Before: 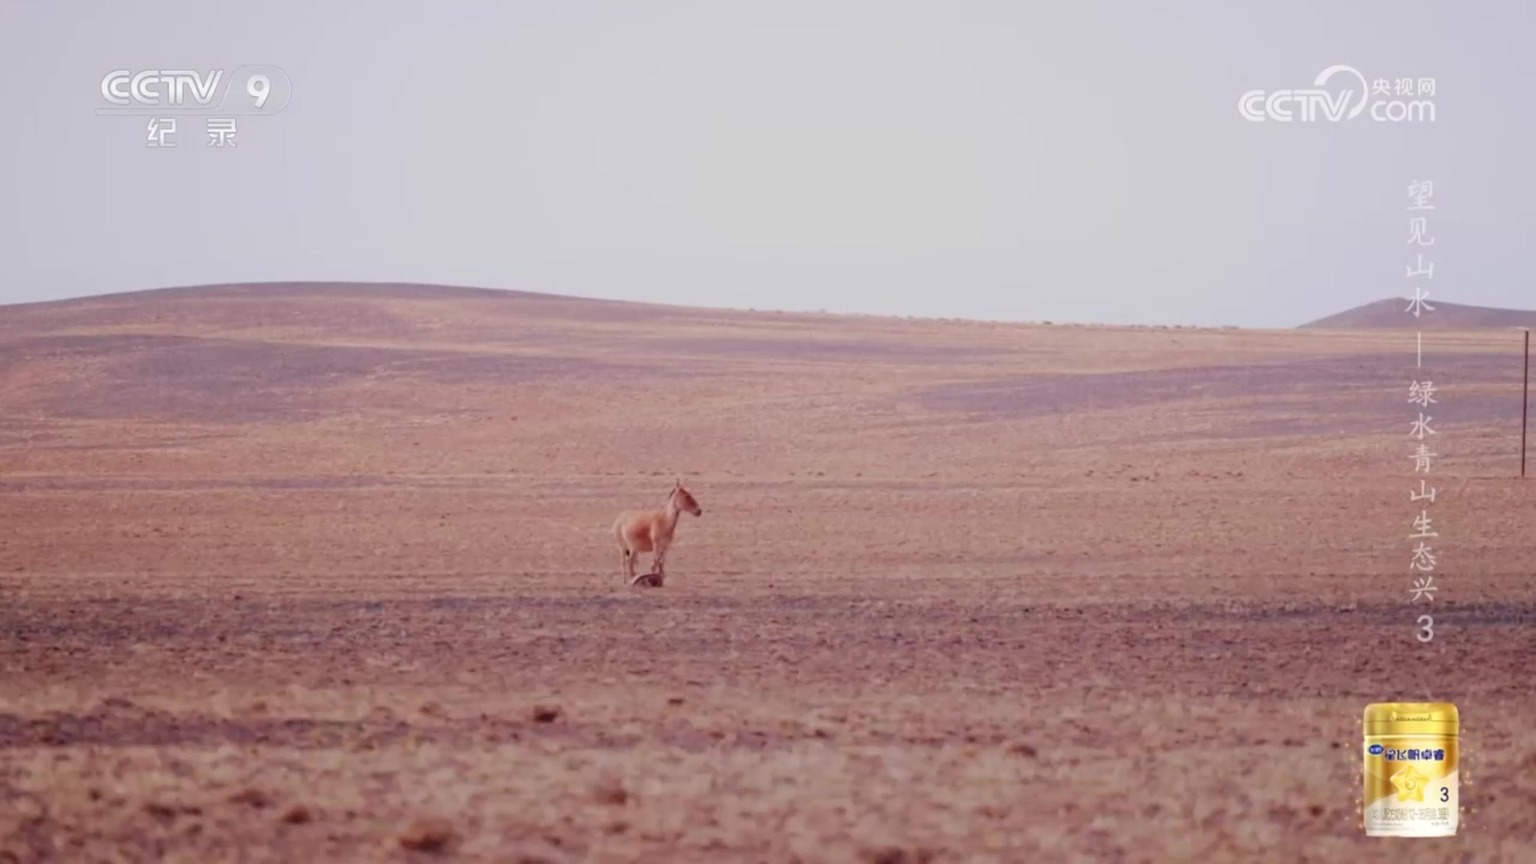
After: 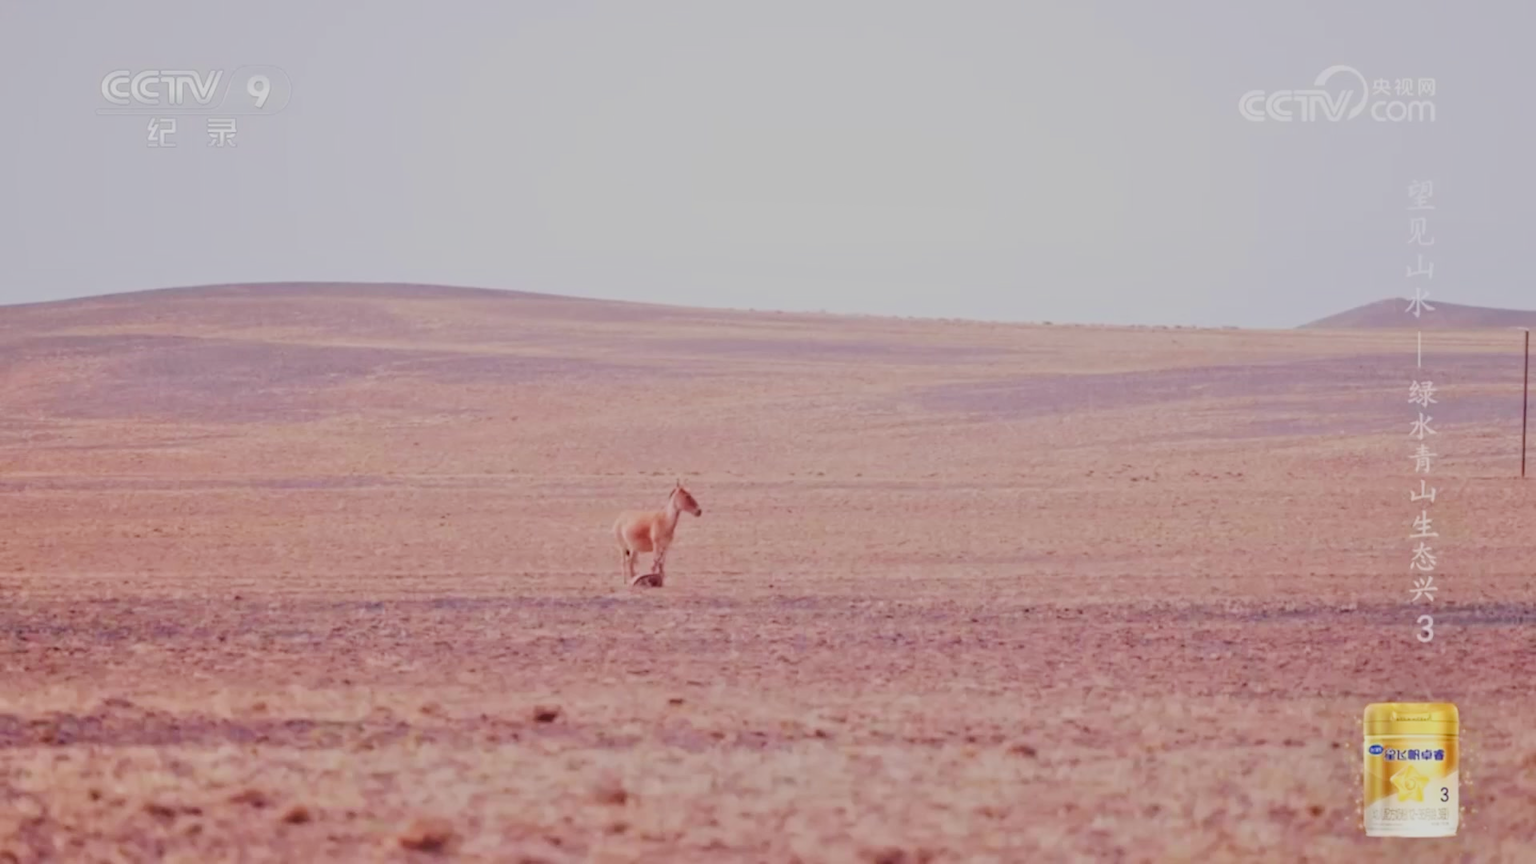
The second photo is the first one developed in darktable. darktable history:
filmic rgb: black relative exposure -16 EV, white relative exposure 6.92 EV, hardness 4.7
tone equalizer: -7 EV 0.15 EV, -6 EV 0.6 EV, -5 EV 1.15 EV, -4 EV 1.33 EV, -3 EV 1.15 EV, -2 EV 0.6 EV, -1 EV 0.15 EV, mask exposure compensation -0.5 EV
